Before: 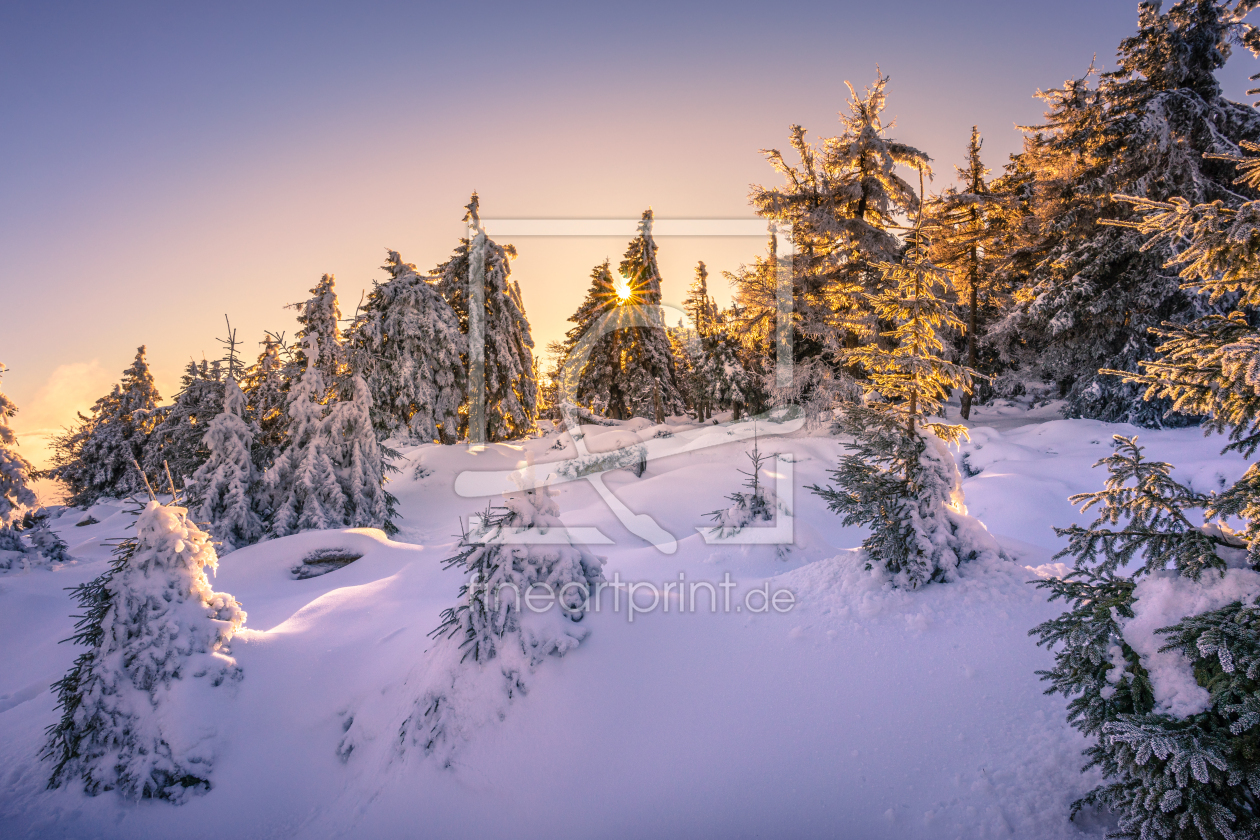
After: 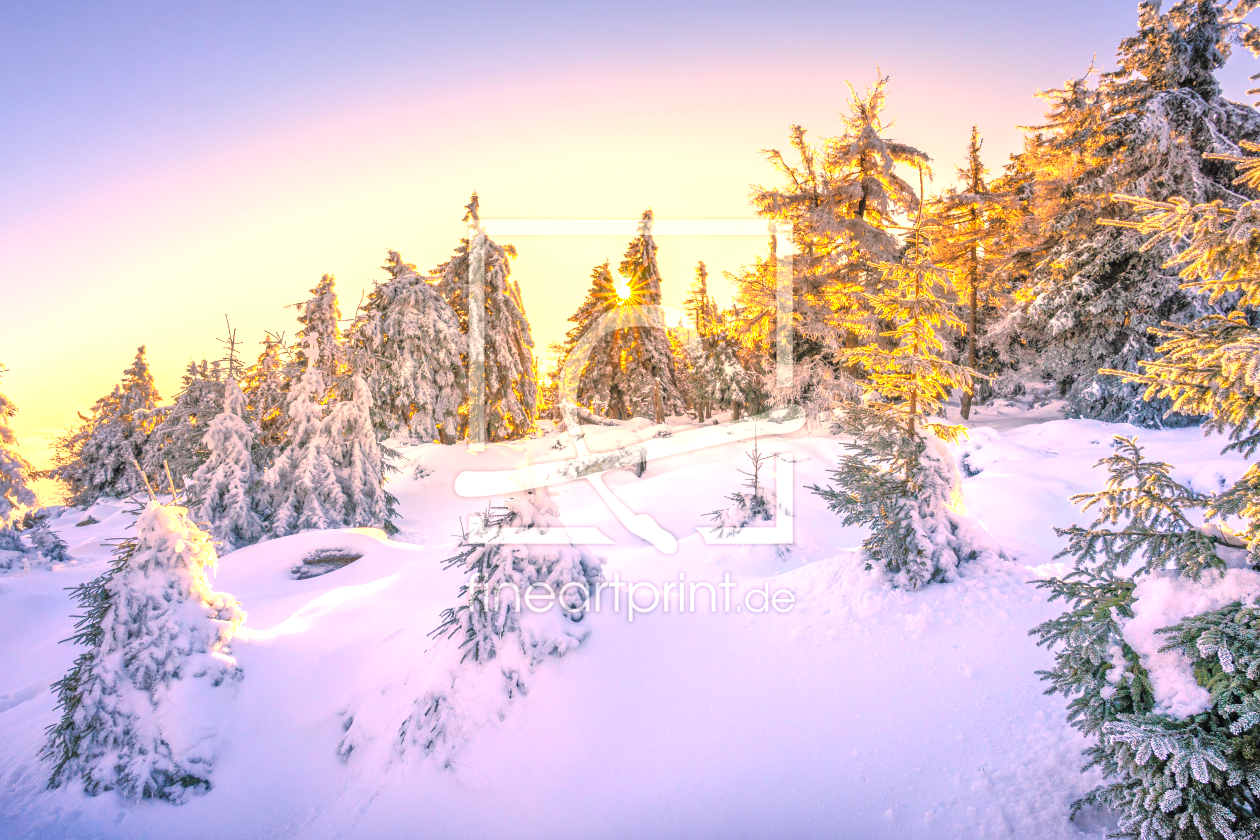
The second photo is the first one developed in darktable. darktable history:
contrast brightness saturation: contrast 0.07, brightness 0.08, saturation 0.18
tone equalizer: -7 EV 0.15 EV, -6 EV 0.6 EV, -5 EV 1.15 EV, -4 EV 1.33 EV, -3 EV 1.15 EV, -2 EV 0.6 EV, -1 EV 0.15 EV, mask exposure compensation -0.5 EV
white balance: red 1.045, blue 0.932
exposure: black level correction 0, exposure 1 EV, compensate exposure bias true, compensate highlight preservation false
